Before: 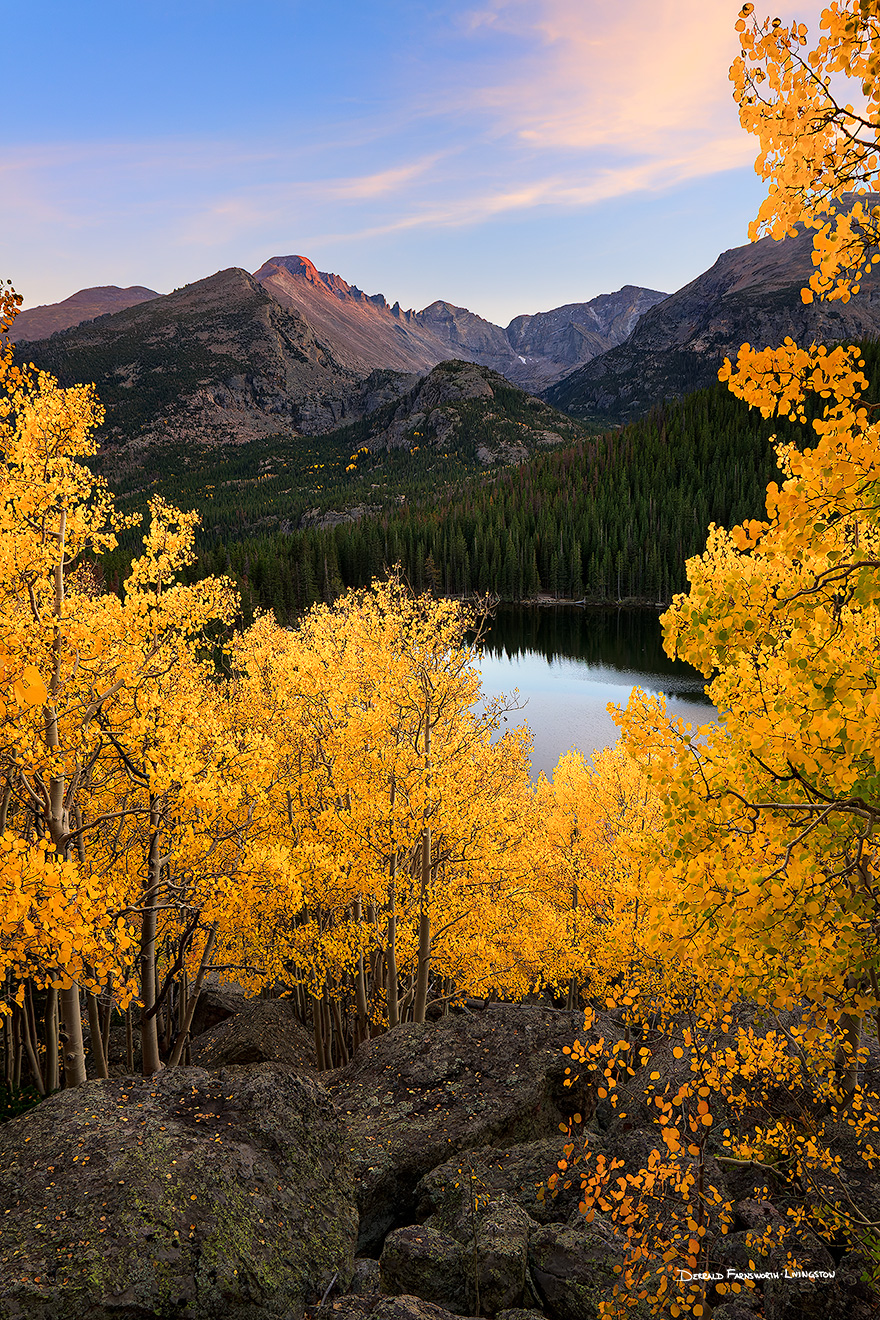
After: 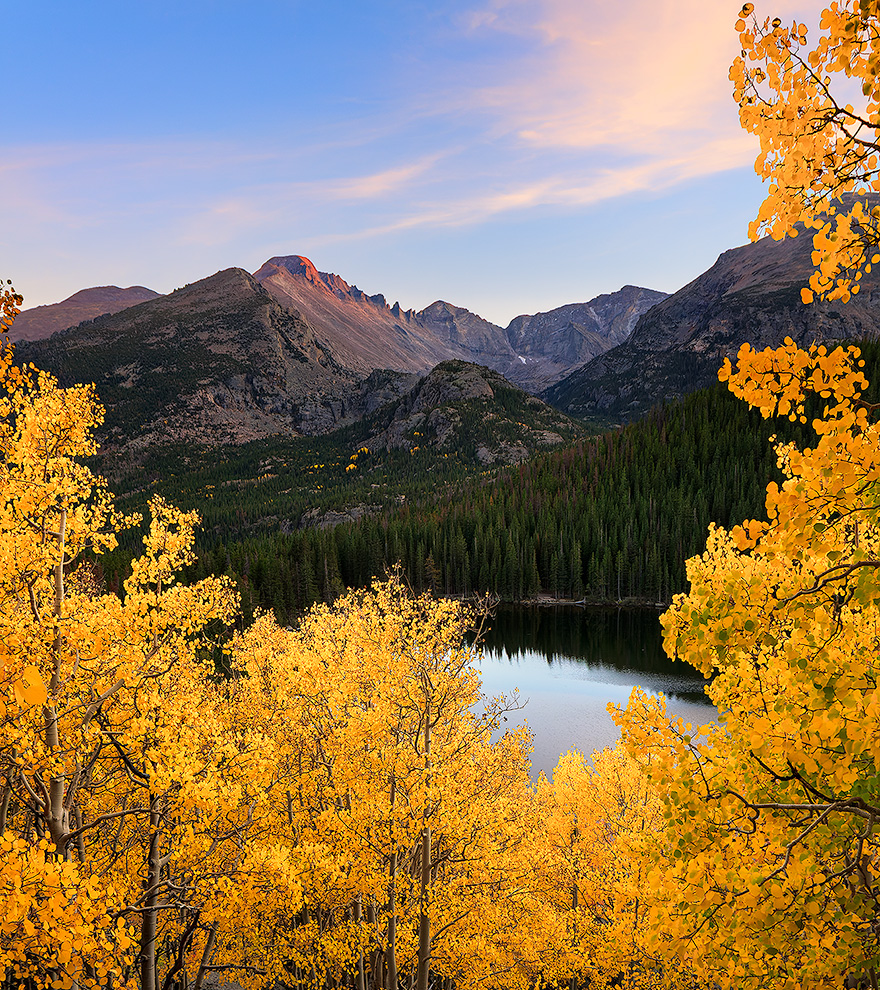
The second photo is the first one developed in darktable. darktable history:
crop: bottom 24.98%
